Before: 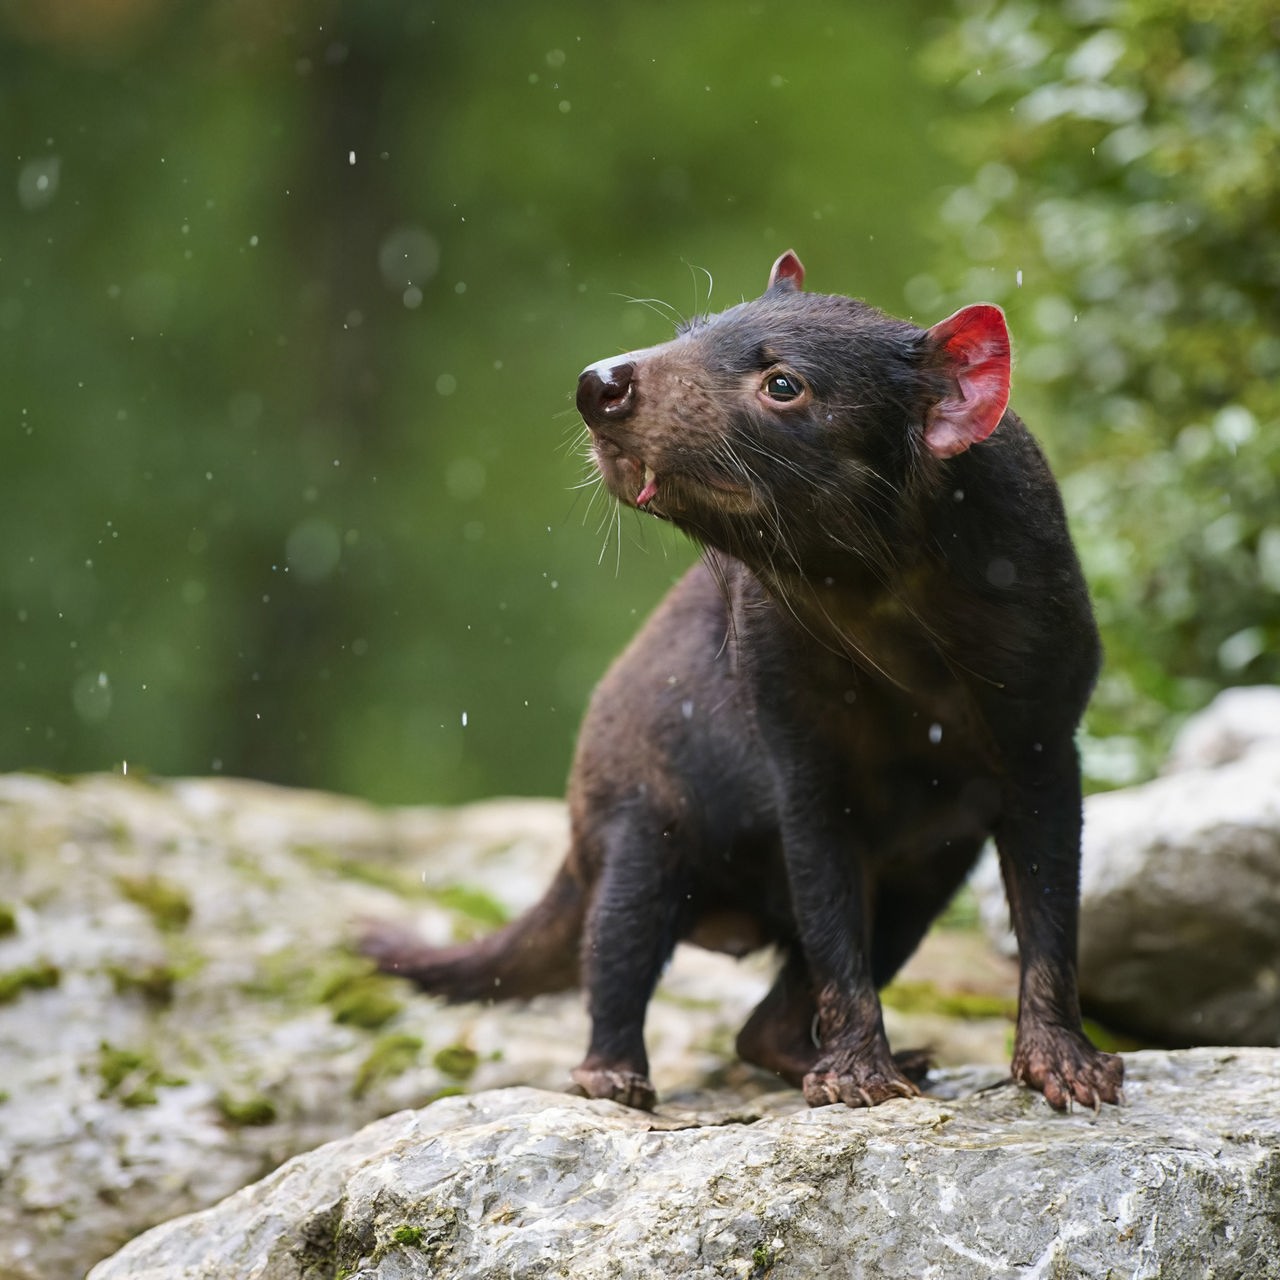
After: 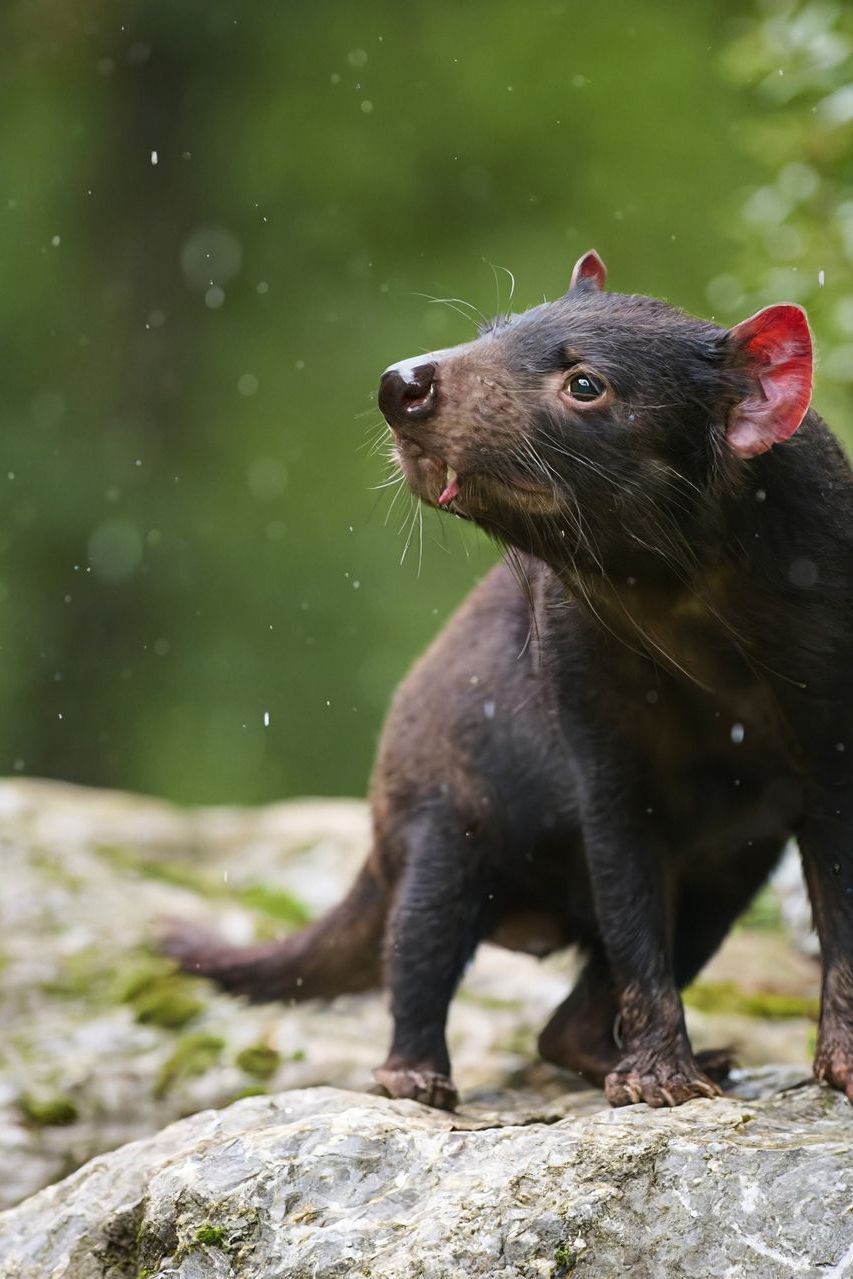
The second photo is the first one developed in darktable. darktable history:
crop and rotate: left 15.546%, right 17.787%
white balance: emerald 1
